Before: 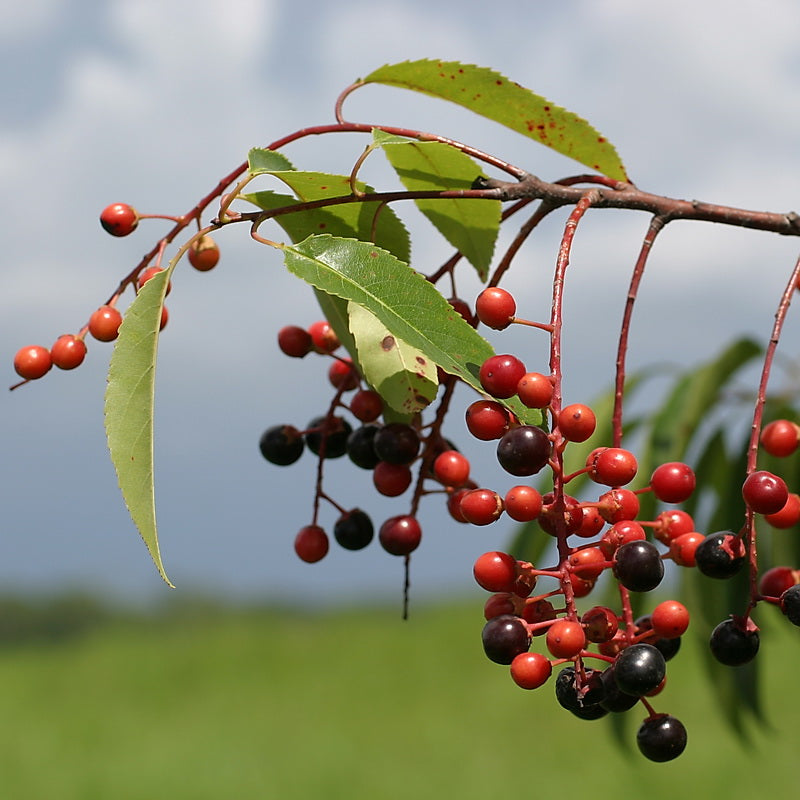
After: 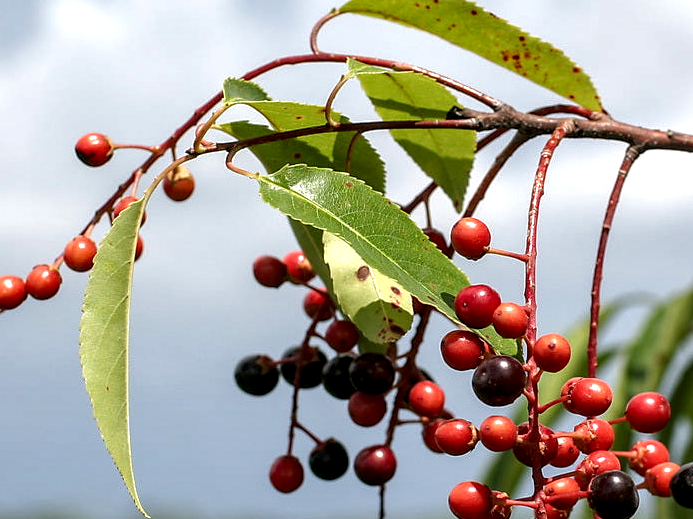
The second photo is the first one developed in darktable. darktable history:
exposure: exposure 0.505 EV, compensate highlight preservation false
local contrast: highlights 60%, shadows 61%, detail 160%
tone equalizer: edges refinement/feathering 500, mask exposure compensation -1.57 EV, preserve details no
crop: left 3.127%, top 8.84%, right 9.615%, bottom 26.183%
base curve: curves: ch0 [(0, 0) (0.297, 0.298) (1, 1)], preserve colors none
